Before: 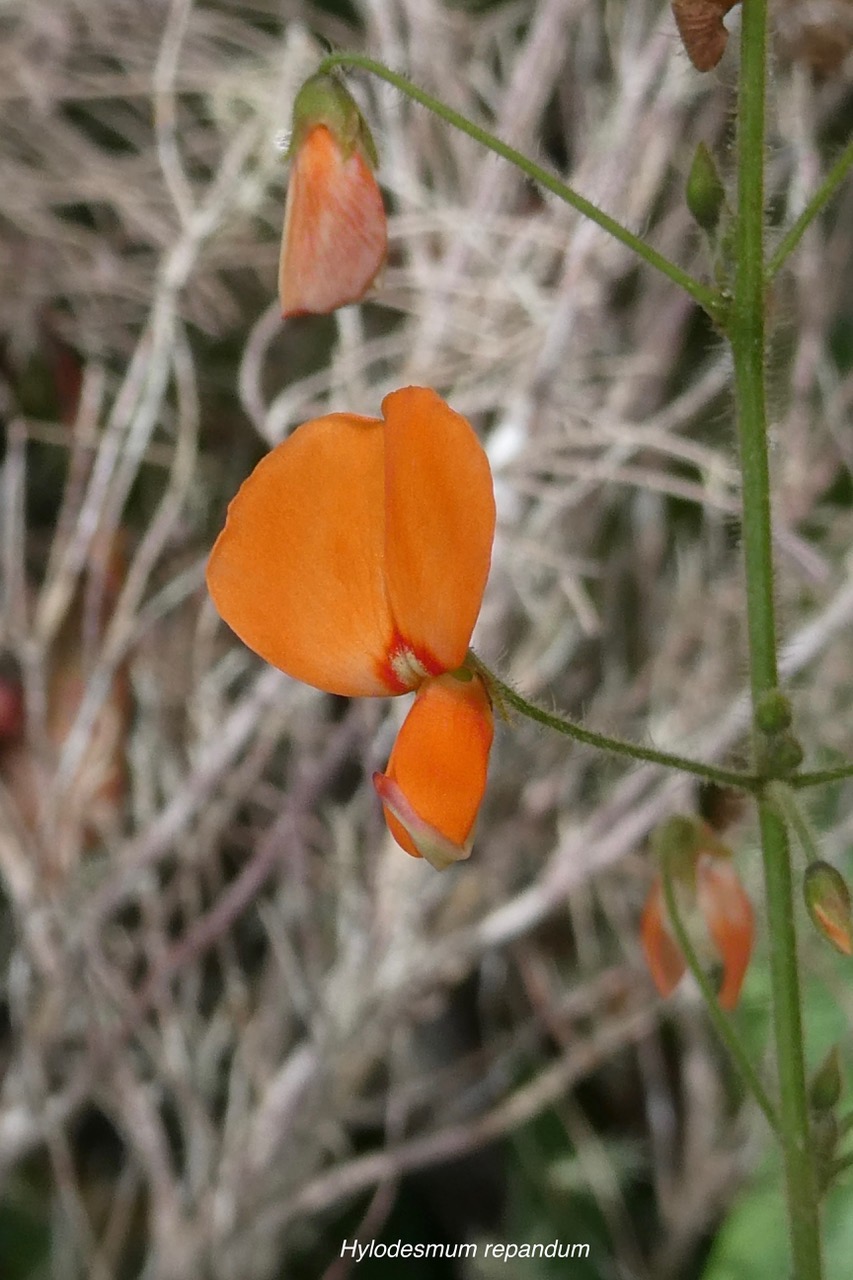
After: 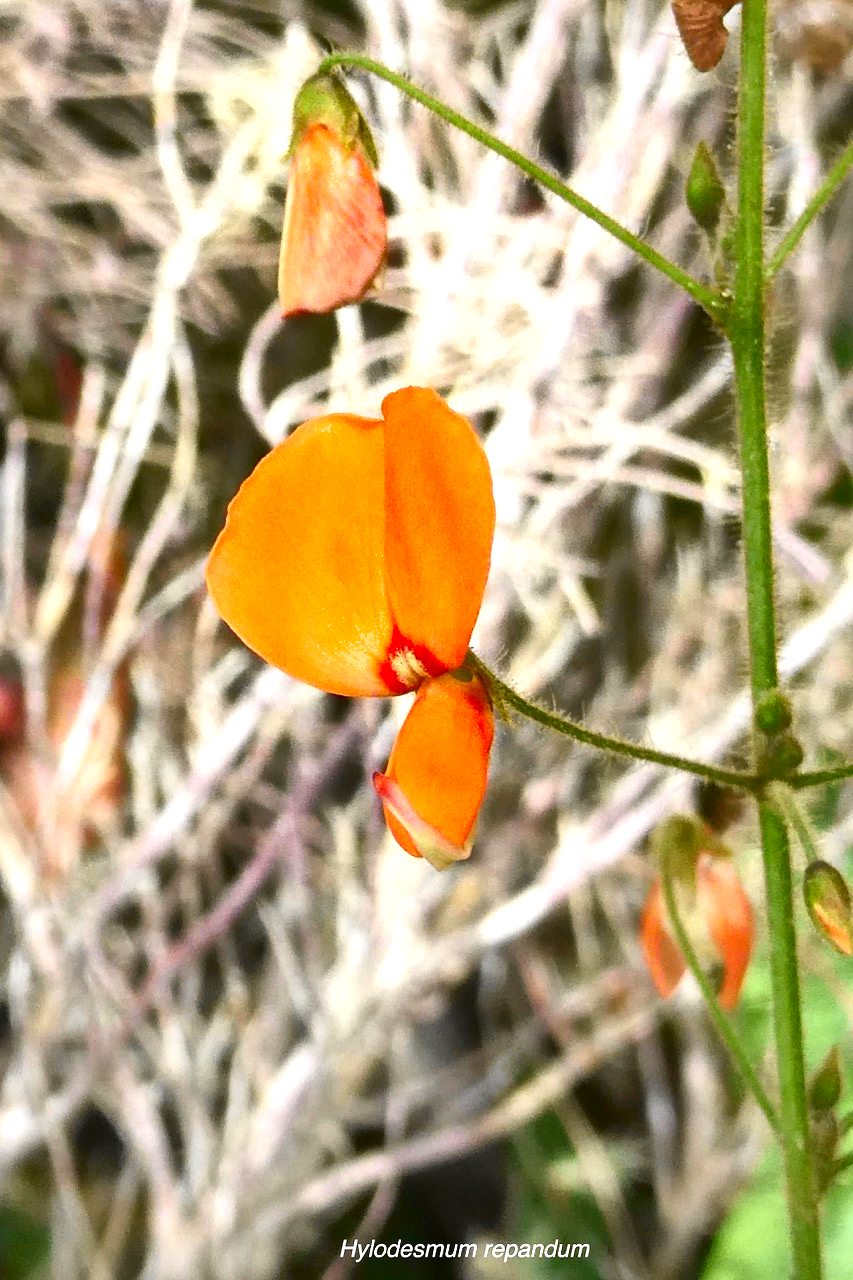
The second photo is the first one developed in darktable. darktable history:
shadows and highlights: radius 170.09, shadows 27.62, white point adjustment 3.19, highlights -68.39, soften with gaussian
exposure: exposure 0.661 EV, compensate exposure bias true, compensate highlight preservation false
tone curve: curves: ch0 [(0, 0.008) (0.107, 0.083) (0.283, 0.287) (0.461, 0.498) (0.64, 0.691) (0.822, 0.869) (0.998, 0.978)]; ch1 [(0, 0) (0.323, 0.339) (0.438, 0.422) (0.473, 0.487) (0.502, 0.502) (0.527, 0.53) (0.561, 0.583) (0.608, 0.629) (0.669, 0.704) (0.859, 0.899) (1, 1)]; ch2 [(0, 0) (0.33, 0.347) (0.421, 0.456) (0.473, 0.498) (0.502, 0.504) (0.522, 0.524) (0.549, 0.567) (0.585, 0.627) (0.676, 0.724) (1, 1)], color space Lab, independent channels, preserve colors none
tone equalizer: -8 EV -0.788 EV, -7 EV -0.732 EV, -6 EV -0.633 EV, -5 EV -0.367 EV, -3 EV 0.395 EV, -2 EV 0.6 EV, -1 EV 0.679 EV, +0 EV 0.737 EV, smoothing diameter 24.94%, edges refinement/feathering 11.69, preserve details guided filter
